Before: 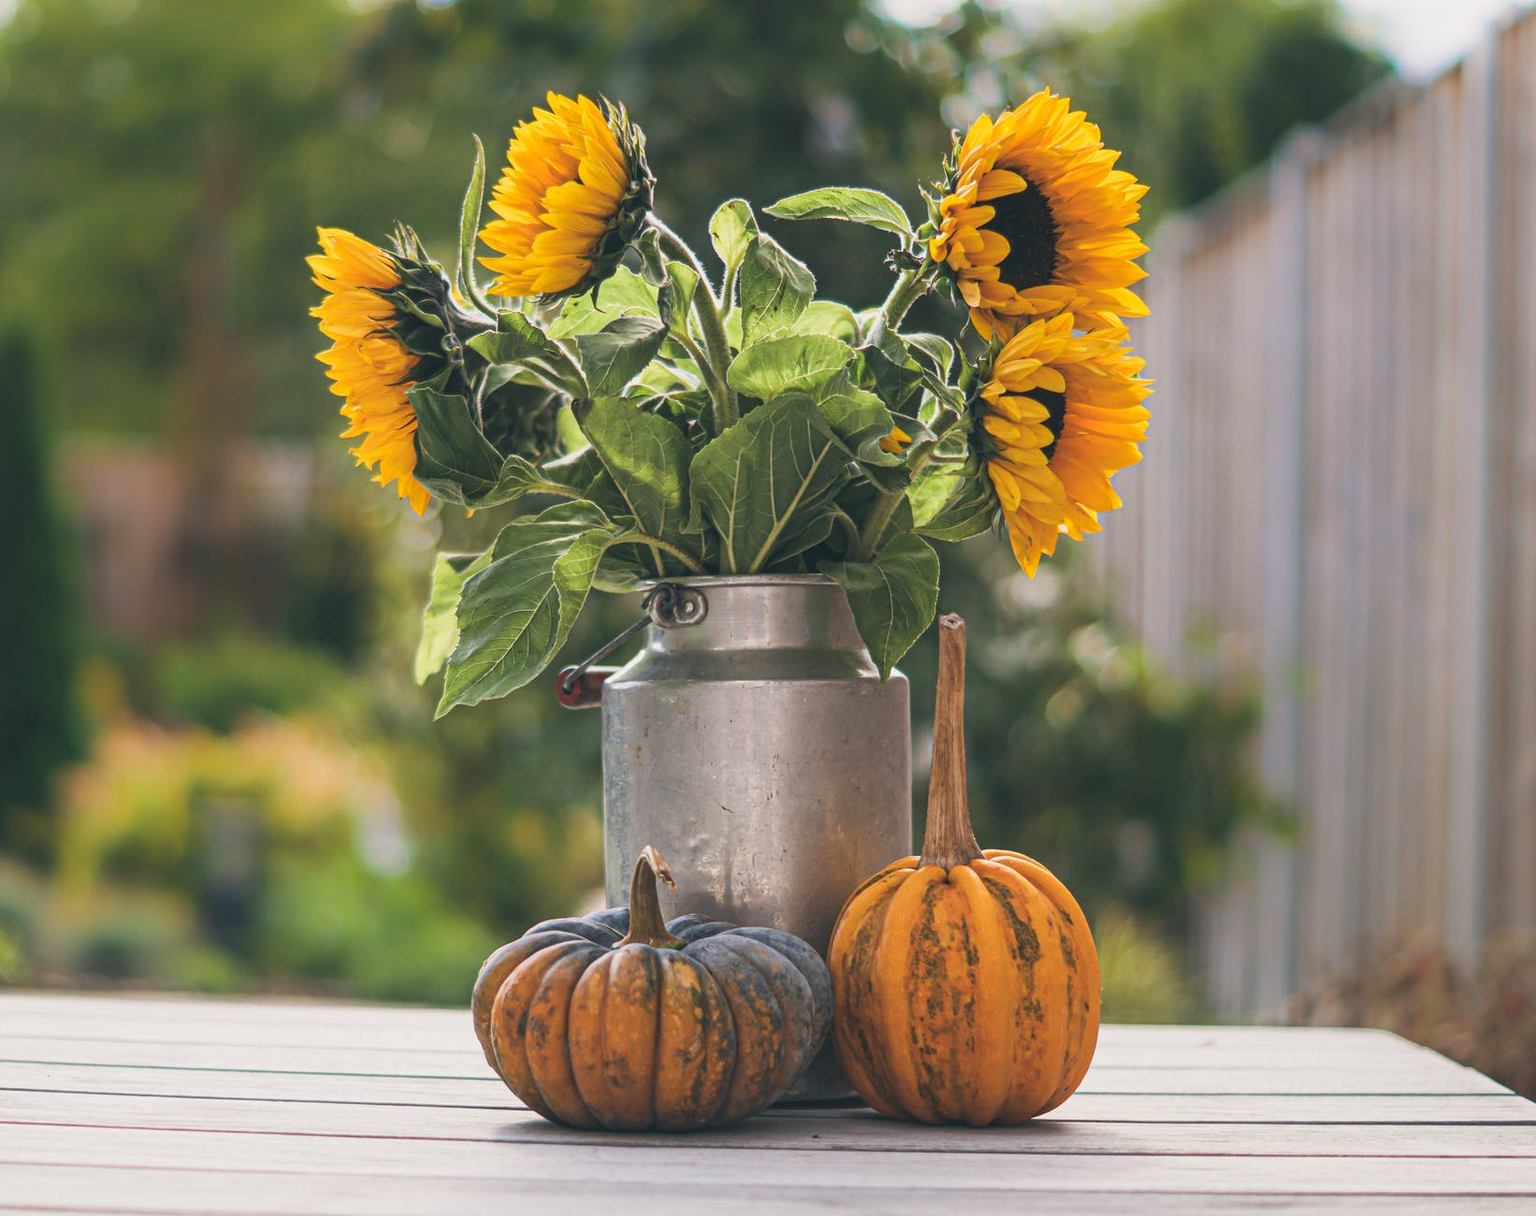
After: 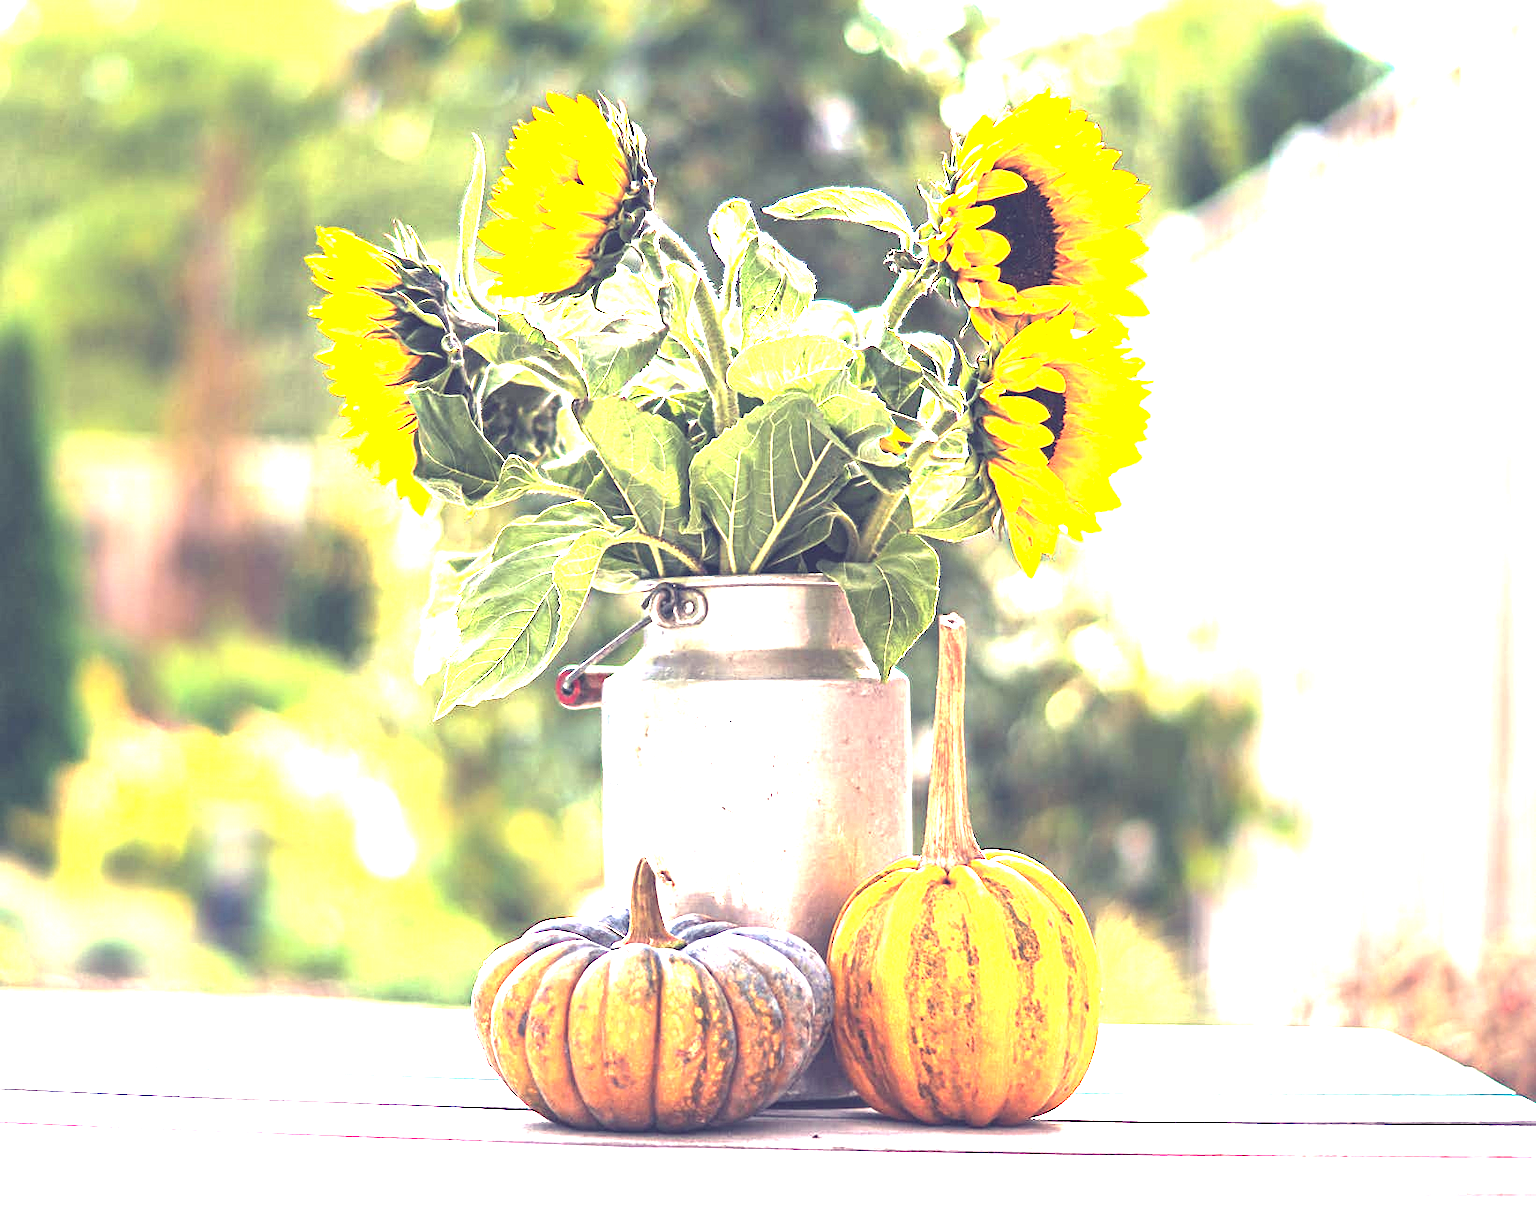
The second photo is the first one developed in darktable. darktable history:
levels: levels [0.012, 0.367, 0.697]
color balance: lift [1.001, 0.997, 0.99, 1.01], gamma [1.007, 1, 0.975, 1.025], gain [1, 1.065, 1.052, 0.935], contrast 13.25%
sharpen: amount 0.2
exposure: black level correction 0, exposure 1.2 EV, compensate highlight preservation false
